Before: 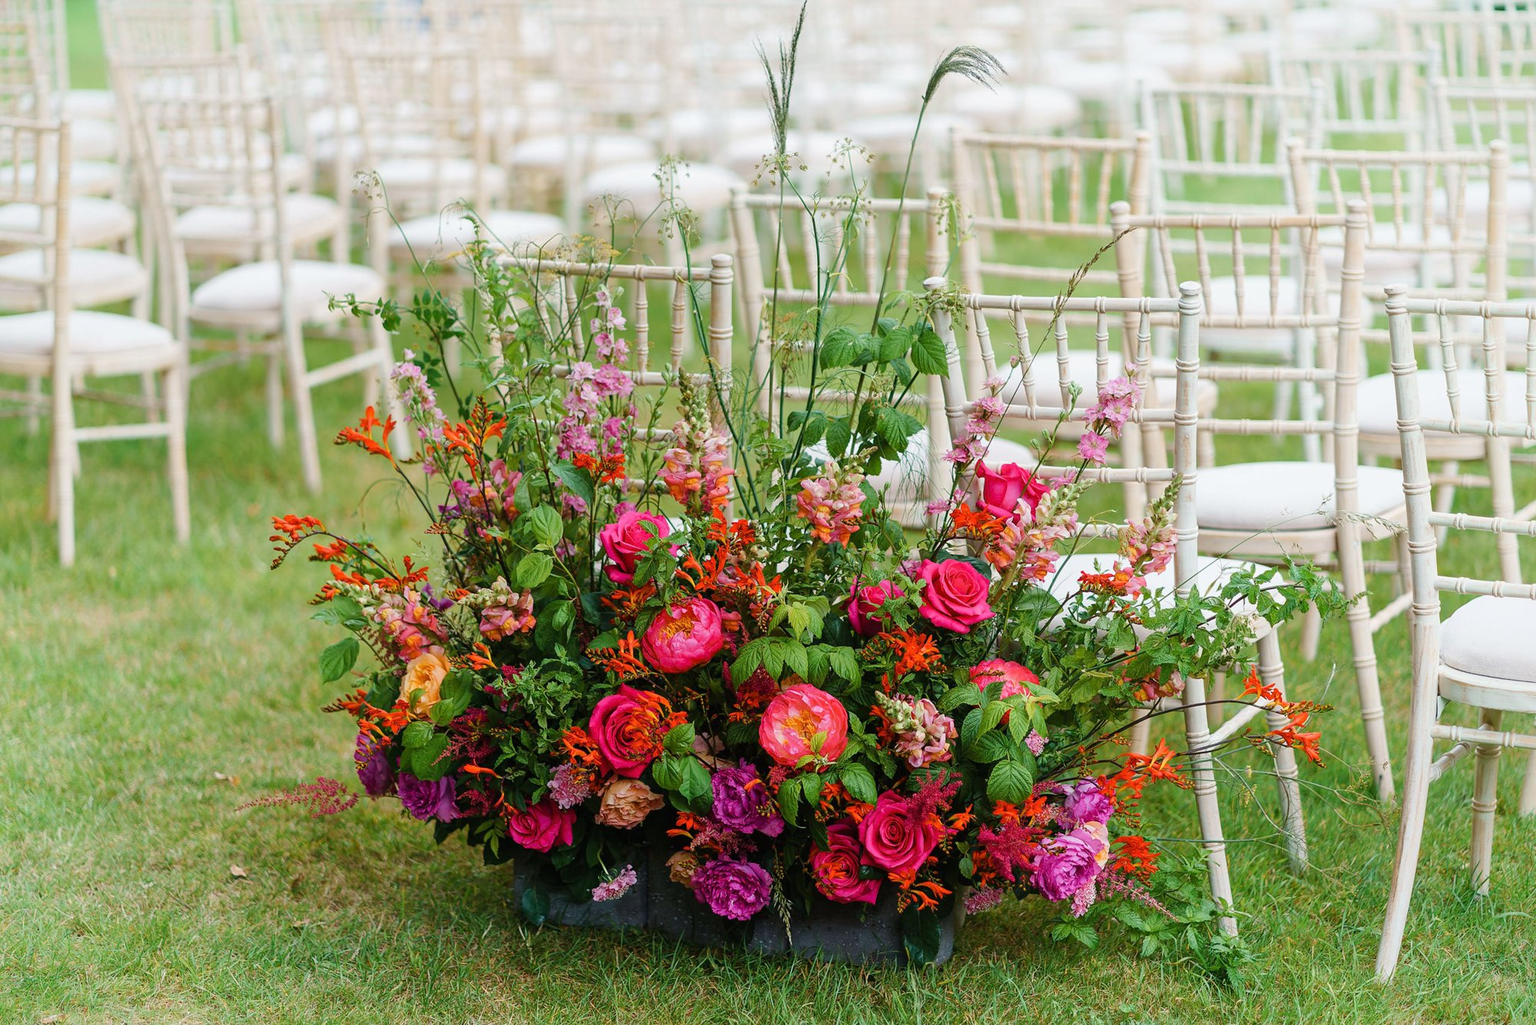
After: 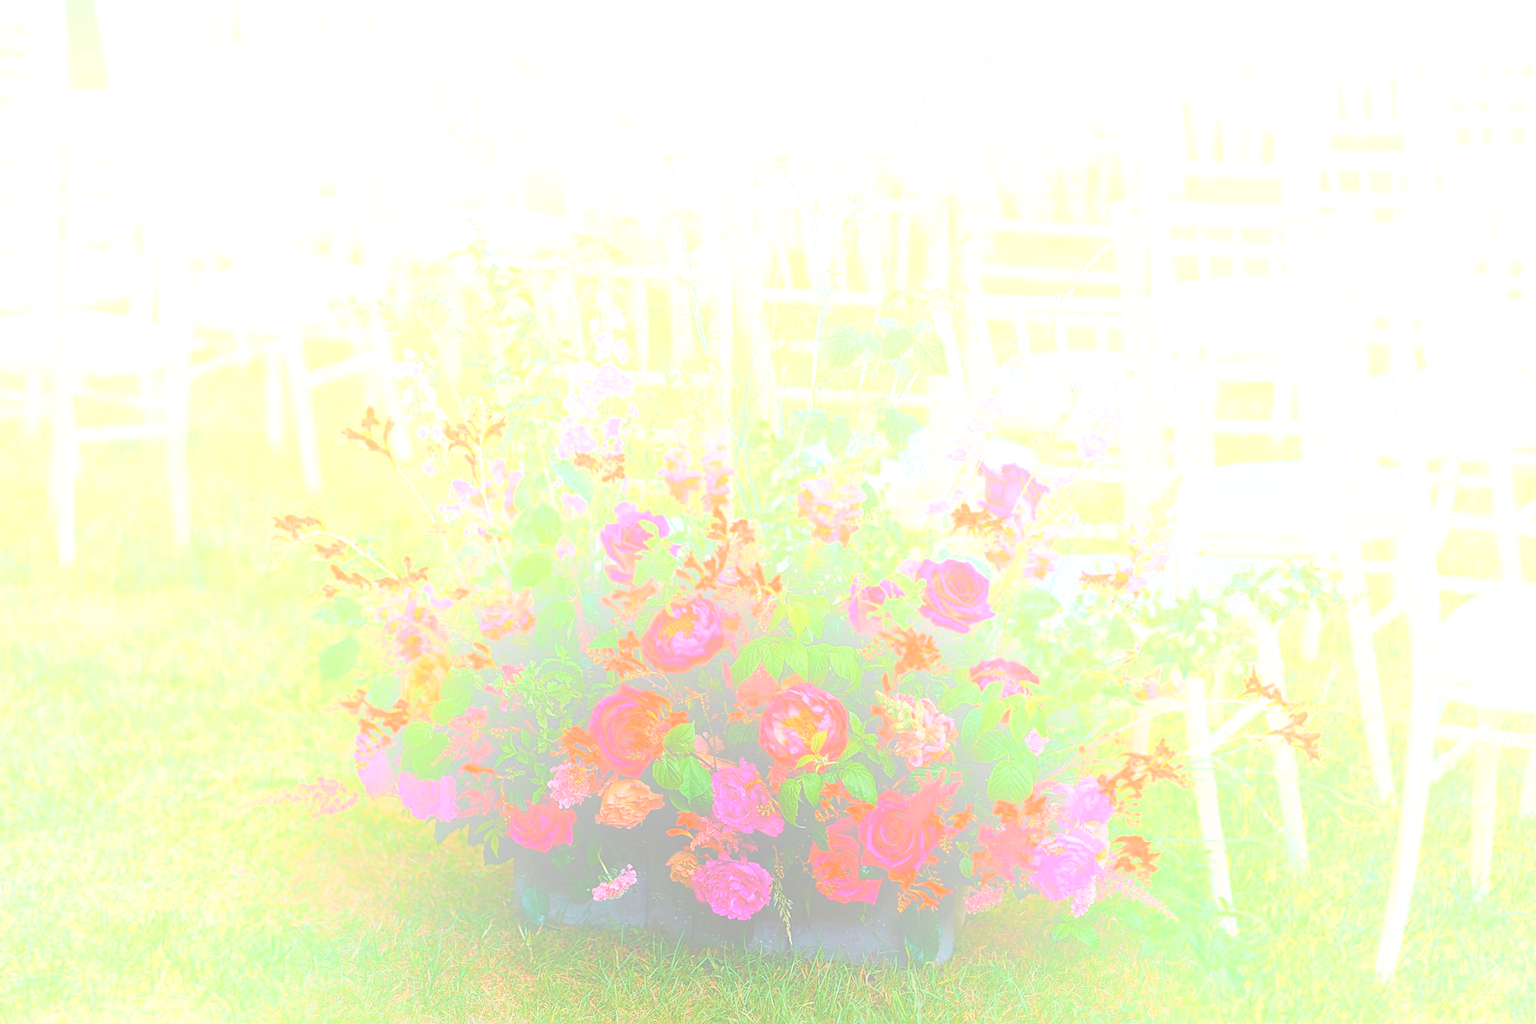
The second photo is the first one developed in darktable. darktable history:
sharpen: on, module defaults
bloom: size 85%, threshold 5%, strength 85%
